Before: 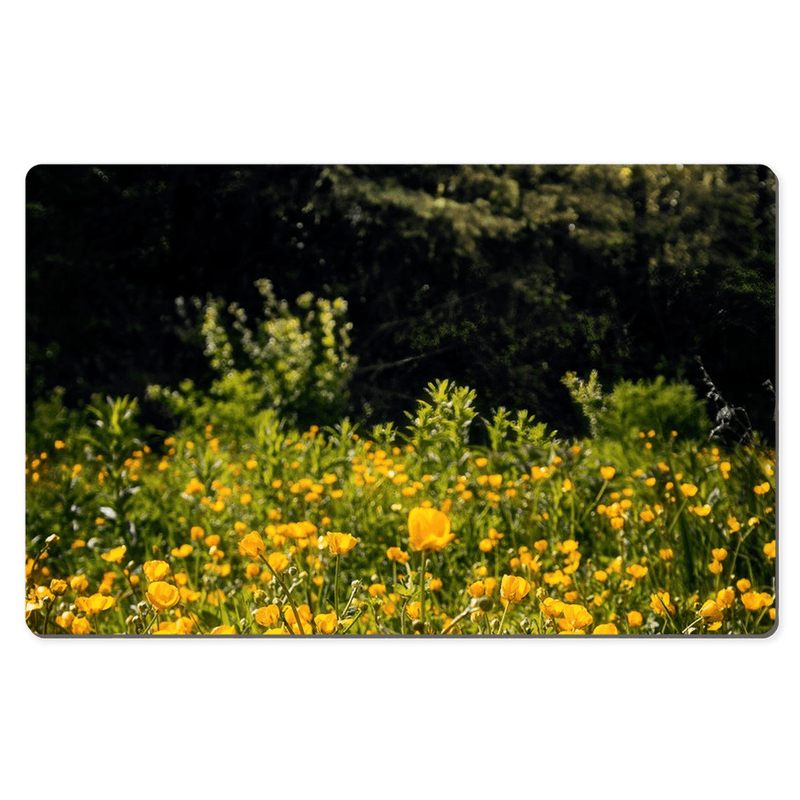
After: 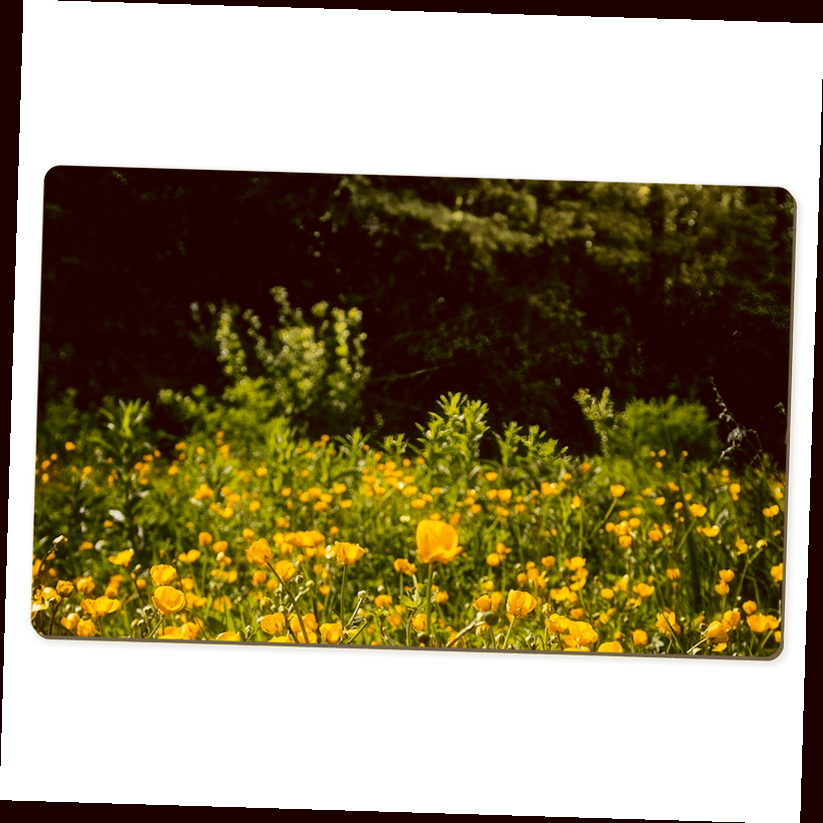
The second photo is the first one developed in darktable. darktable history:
color correction: highlights a* -0.482, highlights b* 0.161, shadows a* 4.66, shadows b* 20.72
velvia: on, module defaults
rotate and perspective: rotation 1.72°, automatic cropping off
